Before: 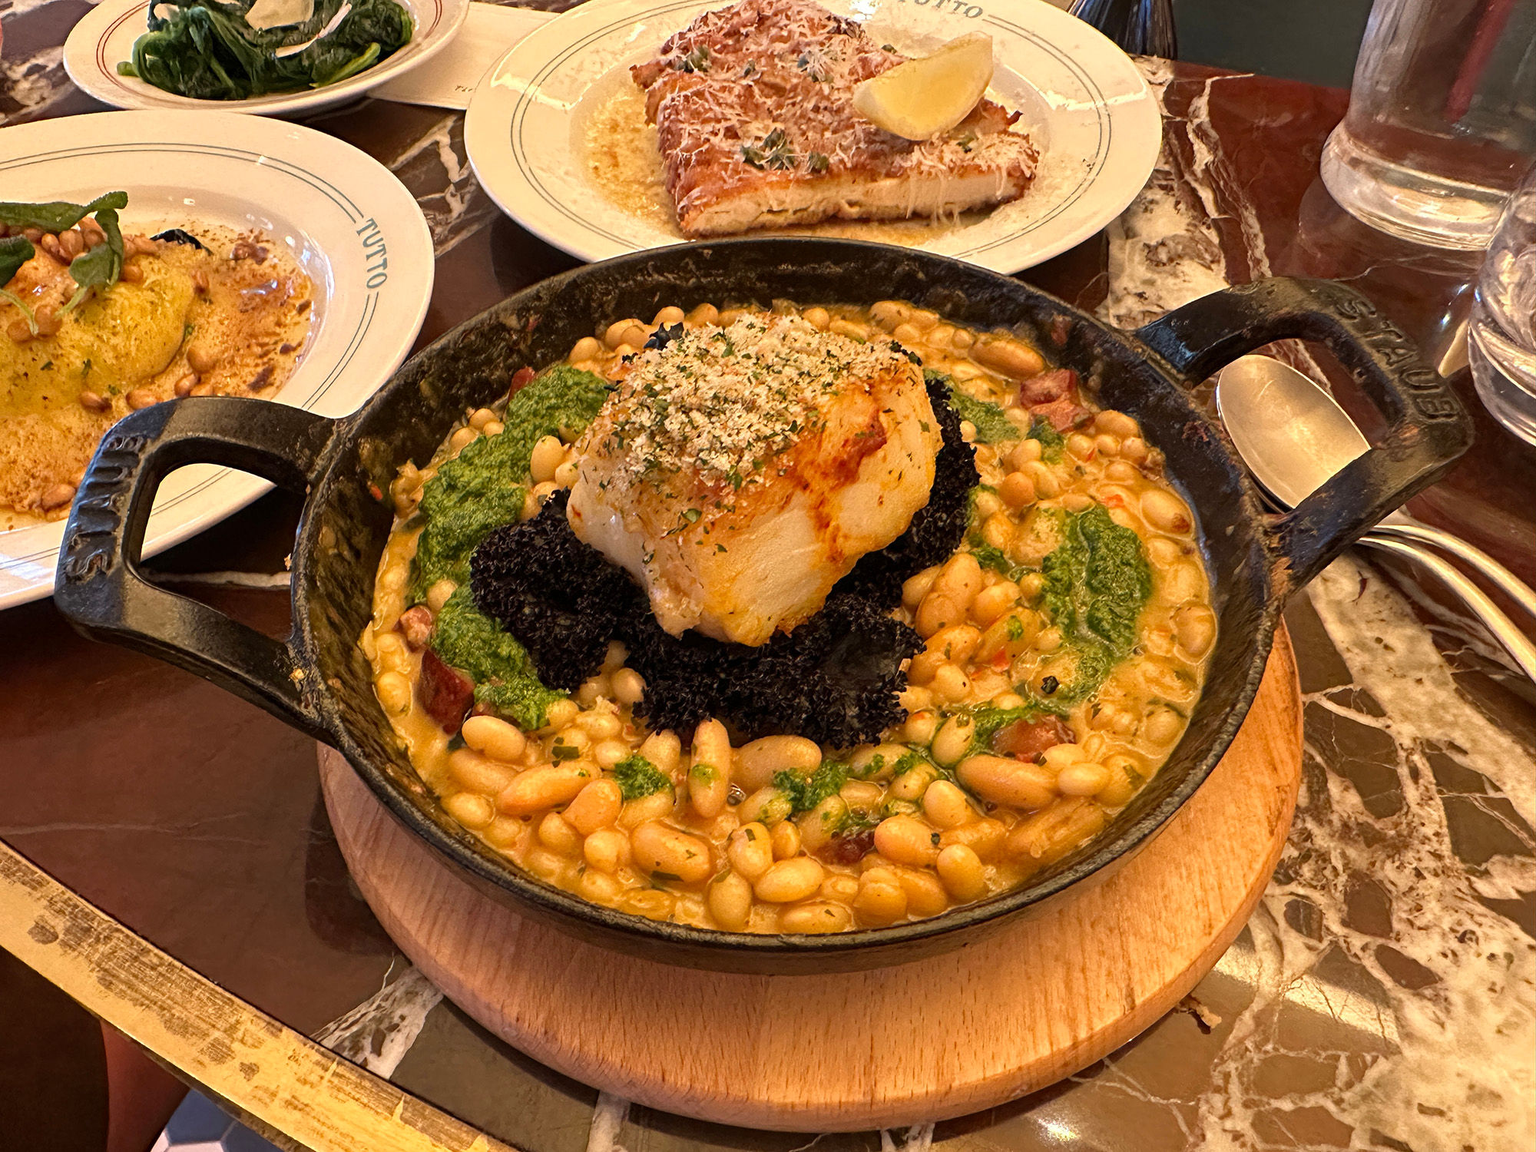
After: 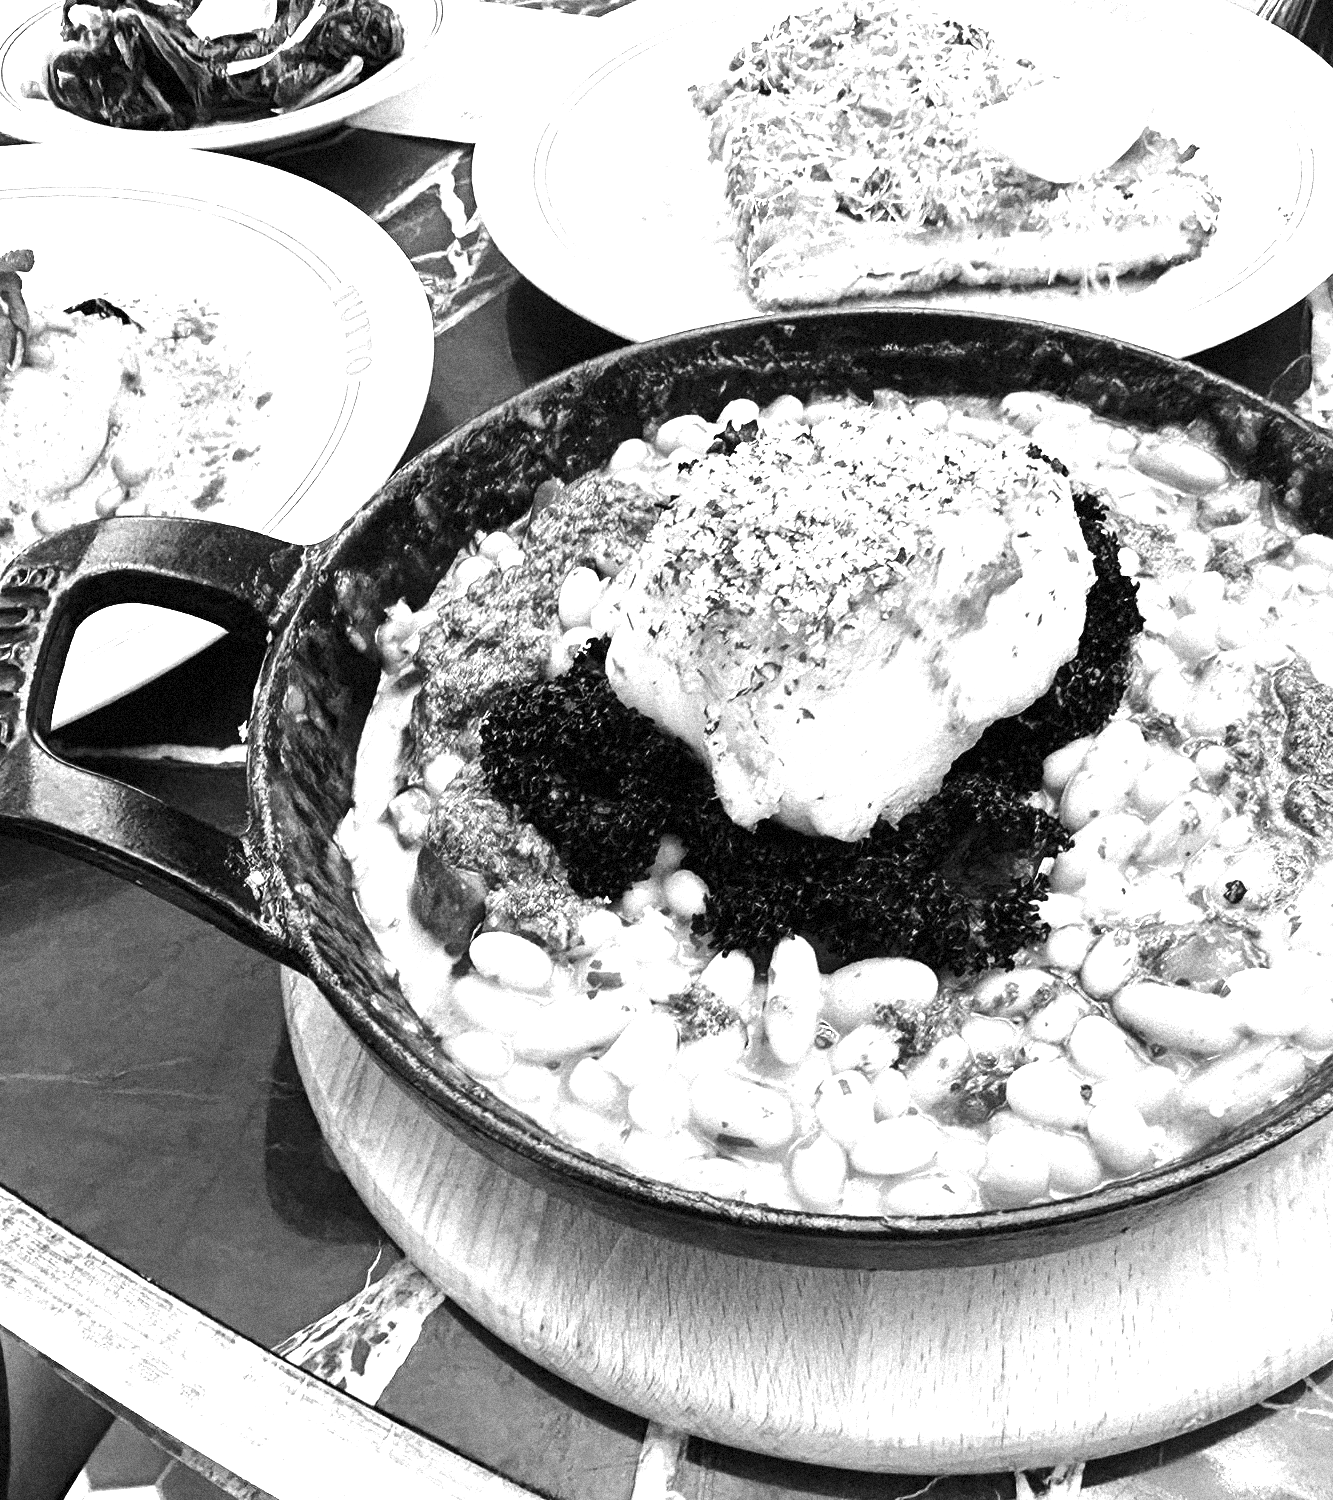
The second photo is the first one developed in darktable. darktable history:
exposure: black level correction 0, exposure 1.2 EV, compensate highlight preservation false
grain: strength 35%, mid-tones bias 0%
crop and rotate: left 6.617%, right 26.717%
tone equalizer: -8 EV -1.08 EV, -7 EV -1.01 EV, -6 EV -0.867 EV, -5 EV -0.578 EV, -3 EV 0.578 EV, -2 EV 0.867 EV, -1 EV 1.01 EV, +0 EV 1.08 EV, edges refinement/feathering 500, mask exposure compensation -1.57 EV, preserve details no
color calibration: output gray [0.267, 0.423, 0.261, 0], illuminant same as pipeline (D50), adaptation none (bypass)
